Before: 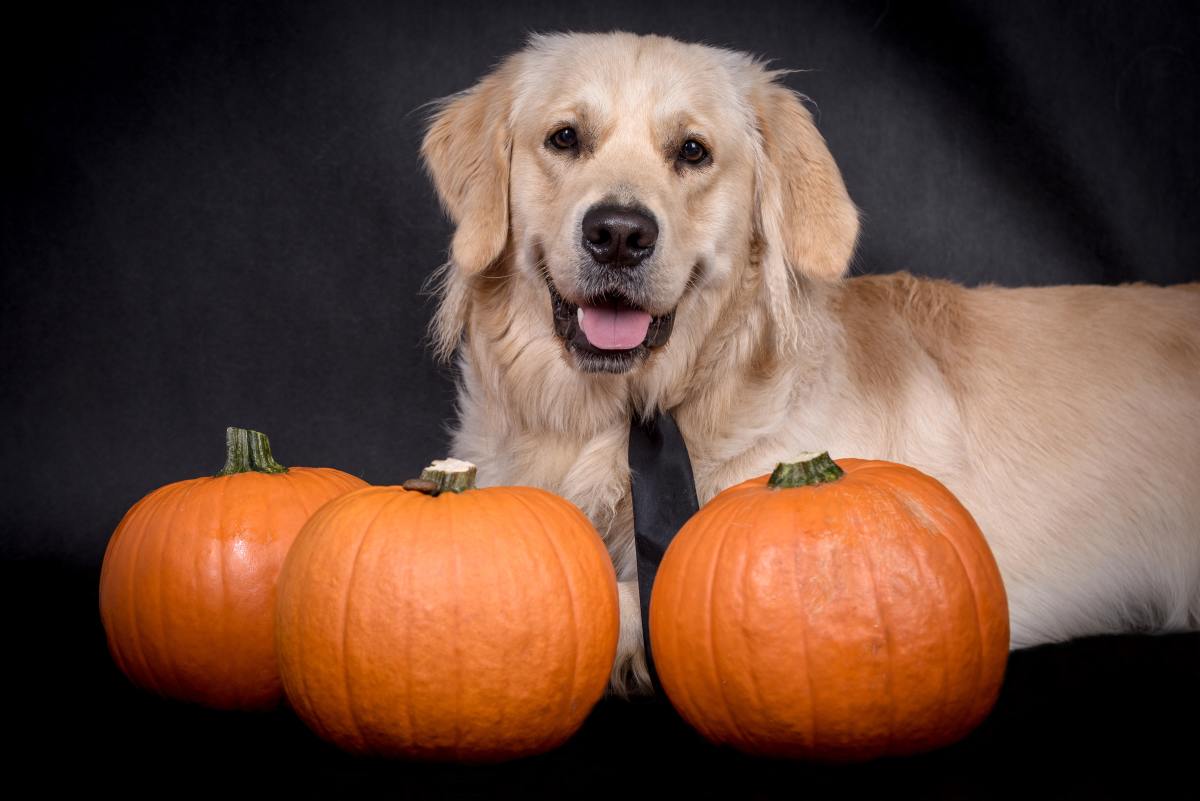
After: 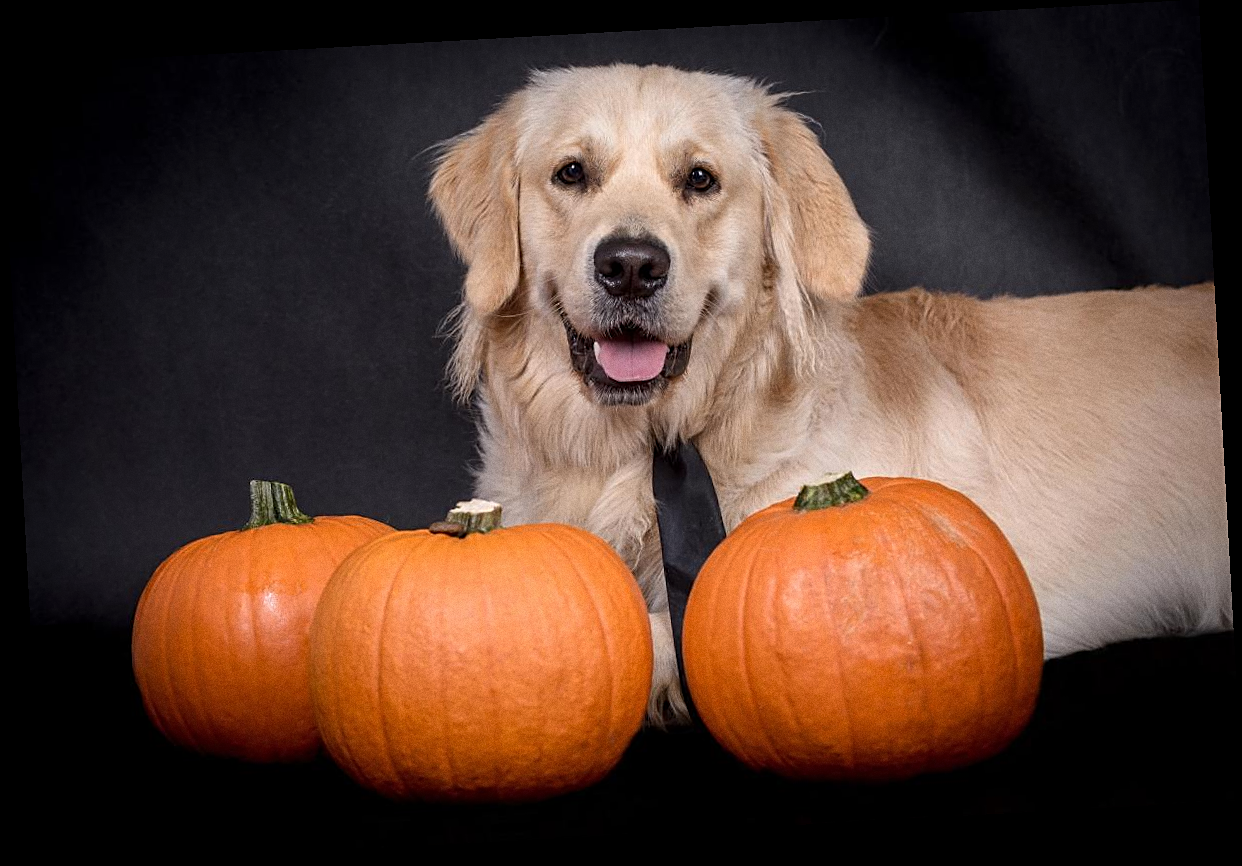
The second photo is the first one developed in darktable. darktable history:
grain: coarseness 0.09 ISO
rotate and perspective: rotation -3.18°, automatic cropping off
sharpen: on, module defaults
